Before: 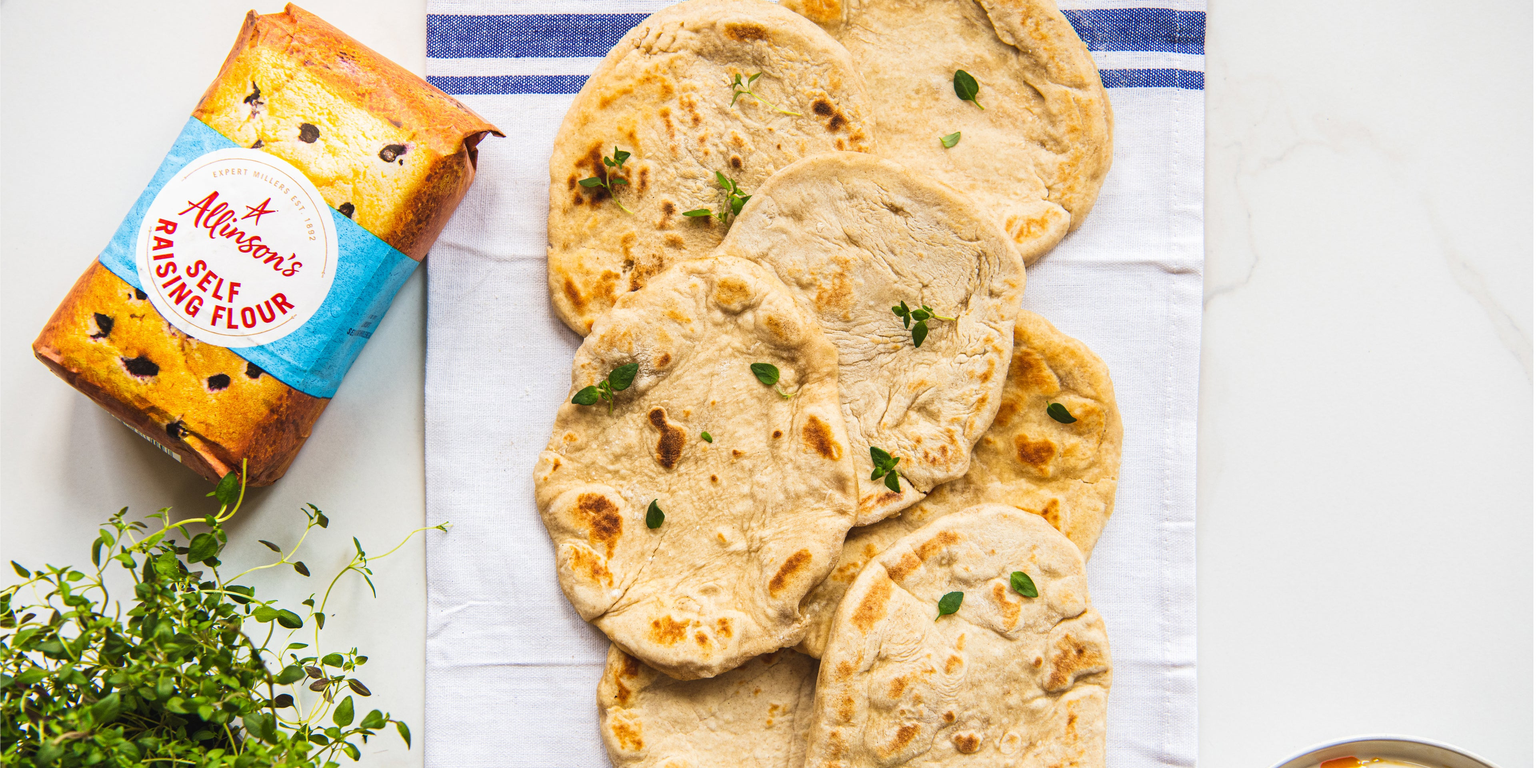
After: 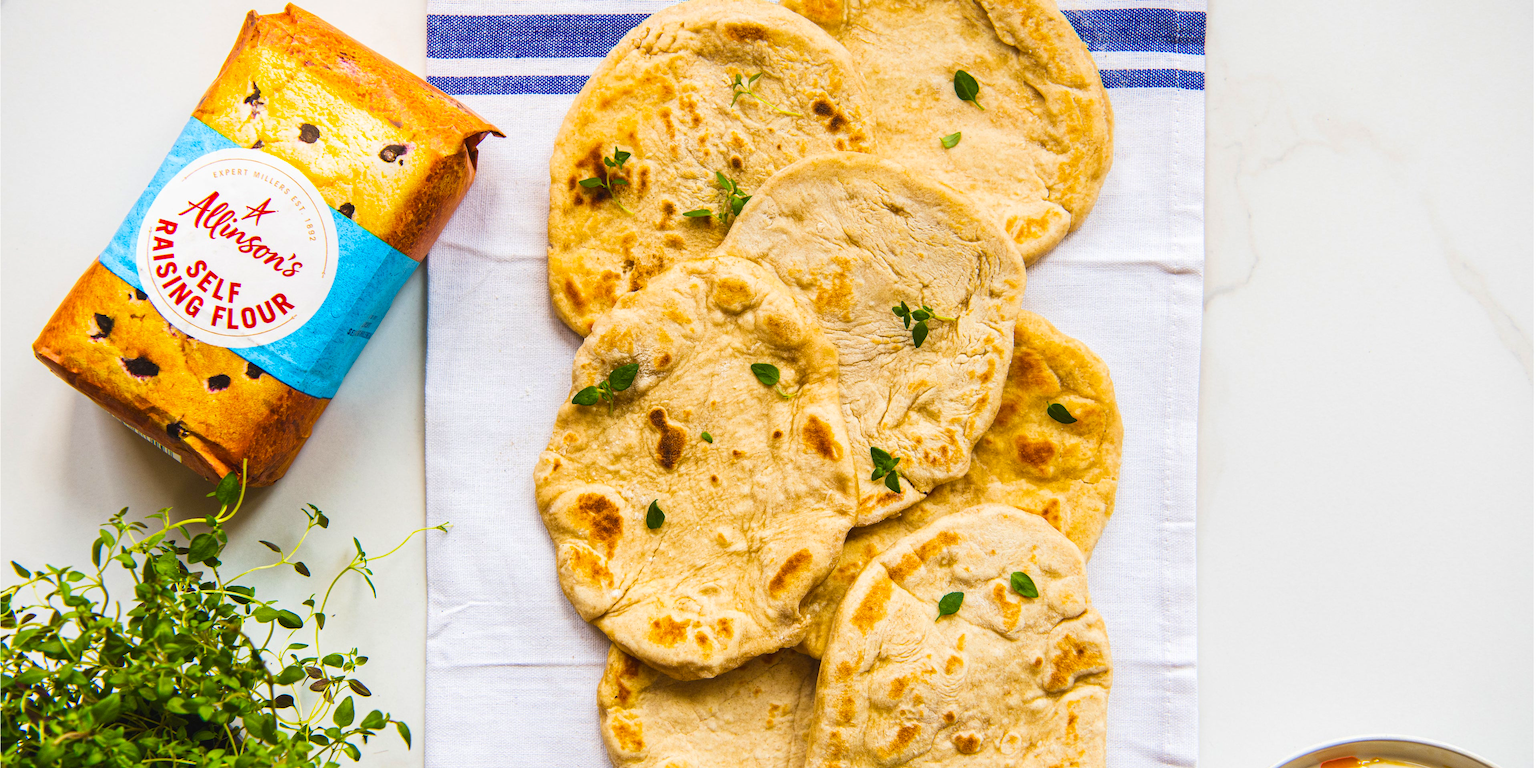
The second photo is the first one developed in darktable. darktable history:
color balance rgb: perceptual saturation grading › global saturation 25.003%, global vibrance 20%
